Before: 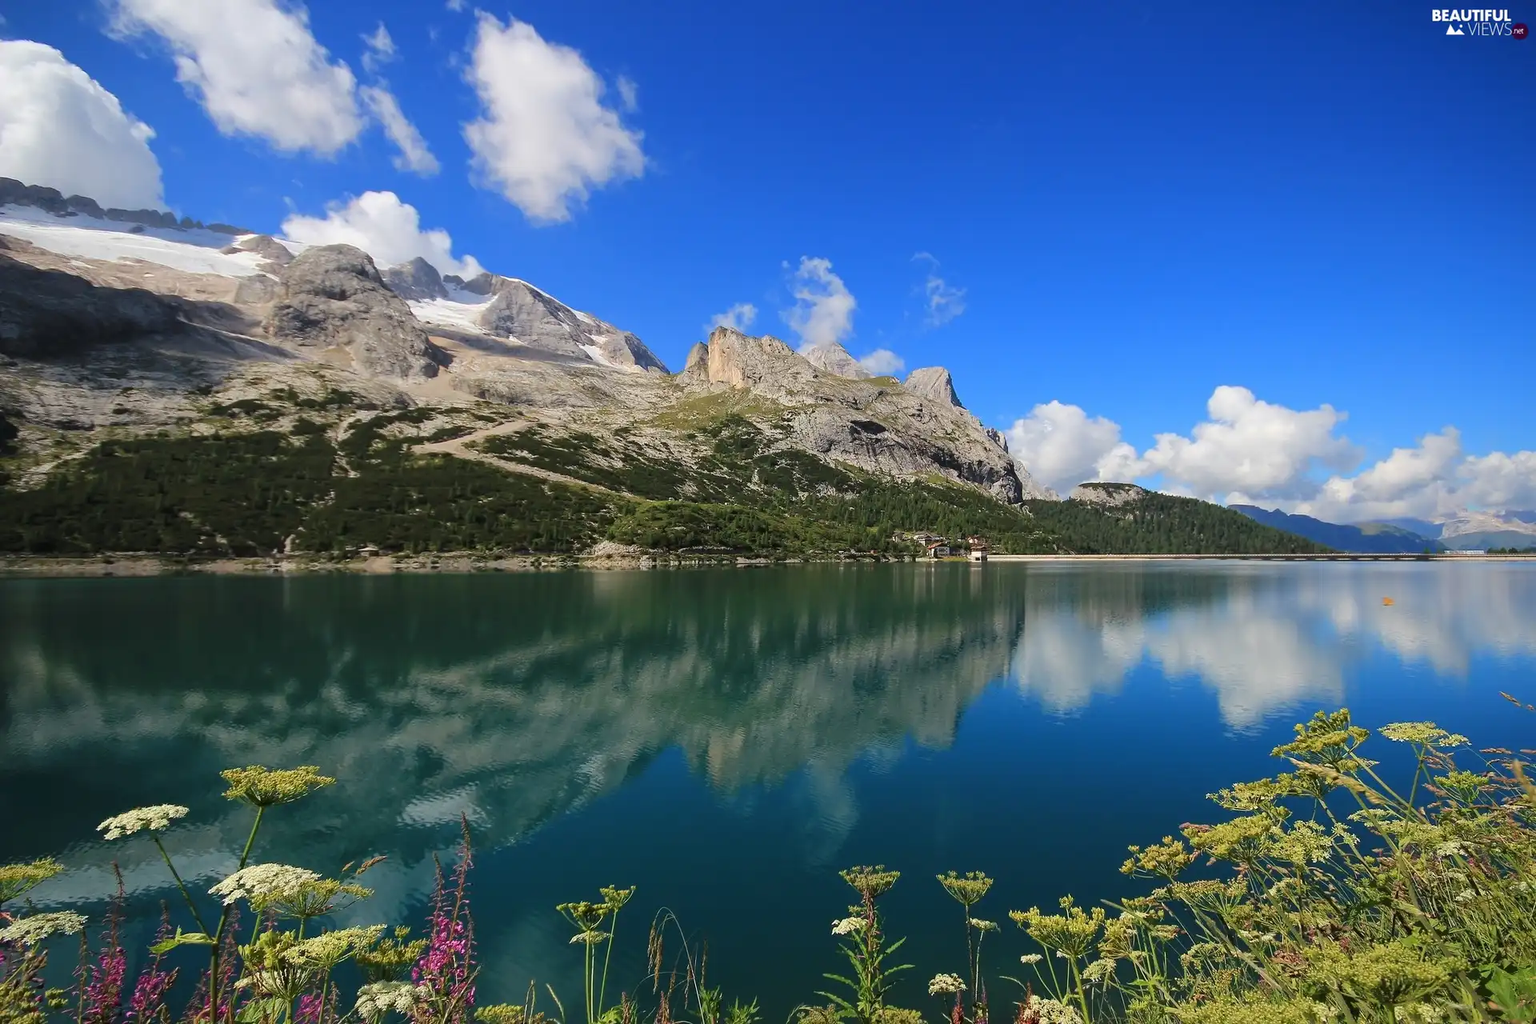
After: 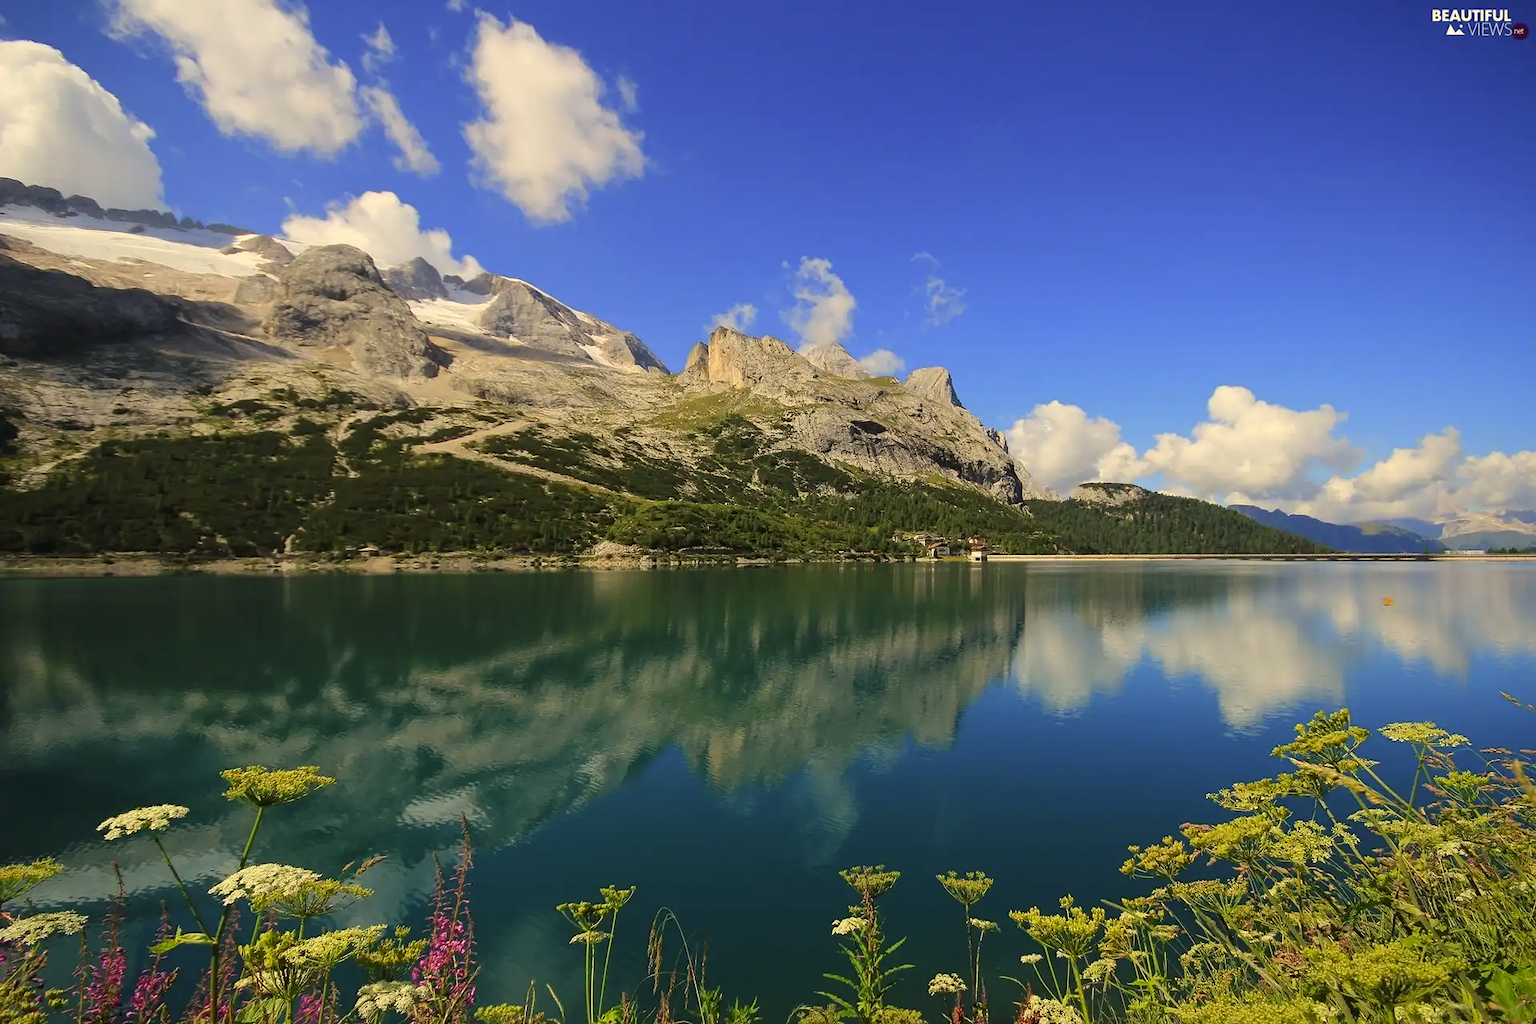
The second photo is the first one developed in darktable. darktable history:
color correction: highlights a* 2.55, highlights b* 22.53
